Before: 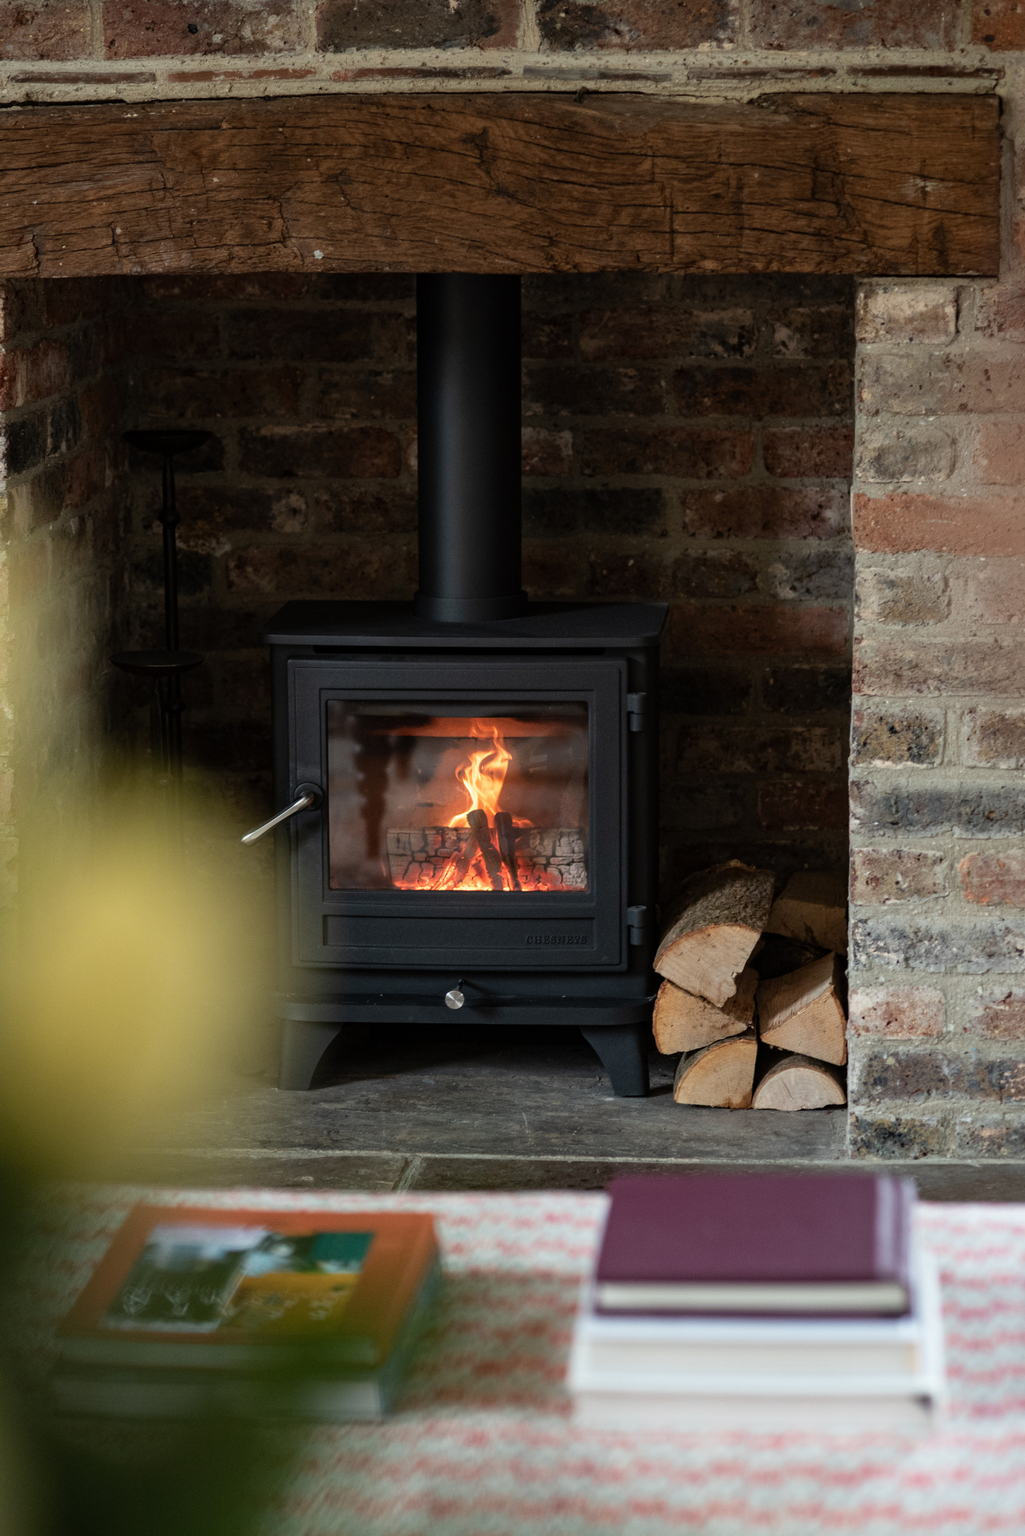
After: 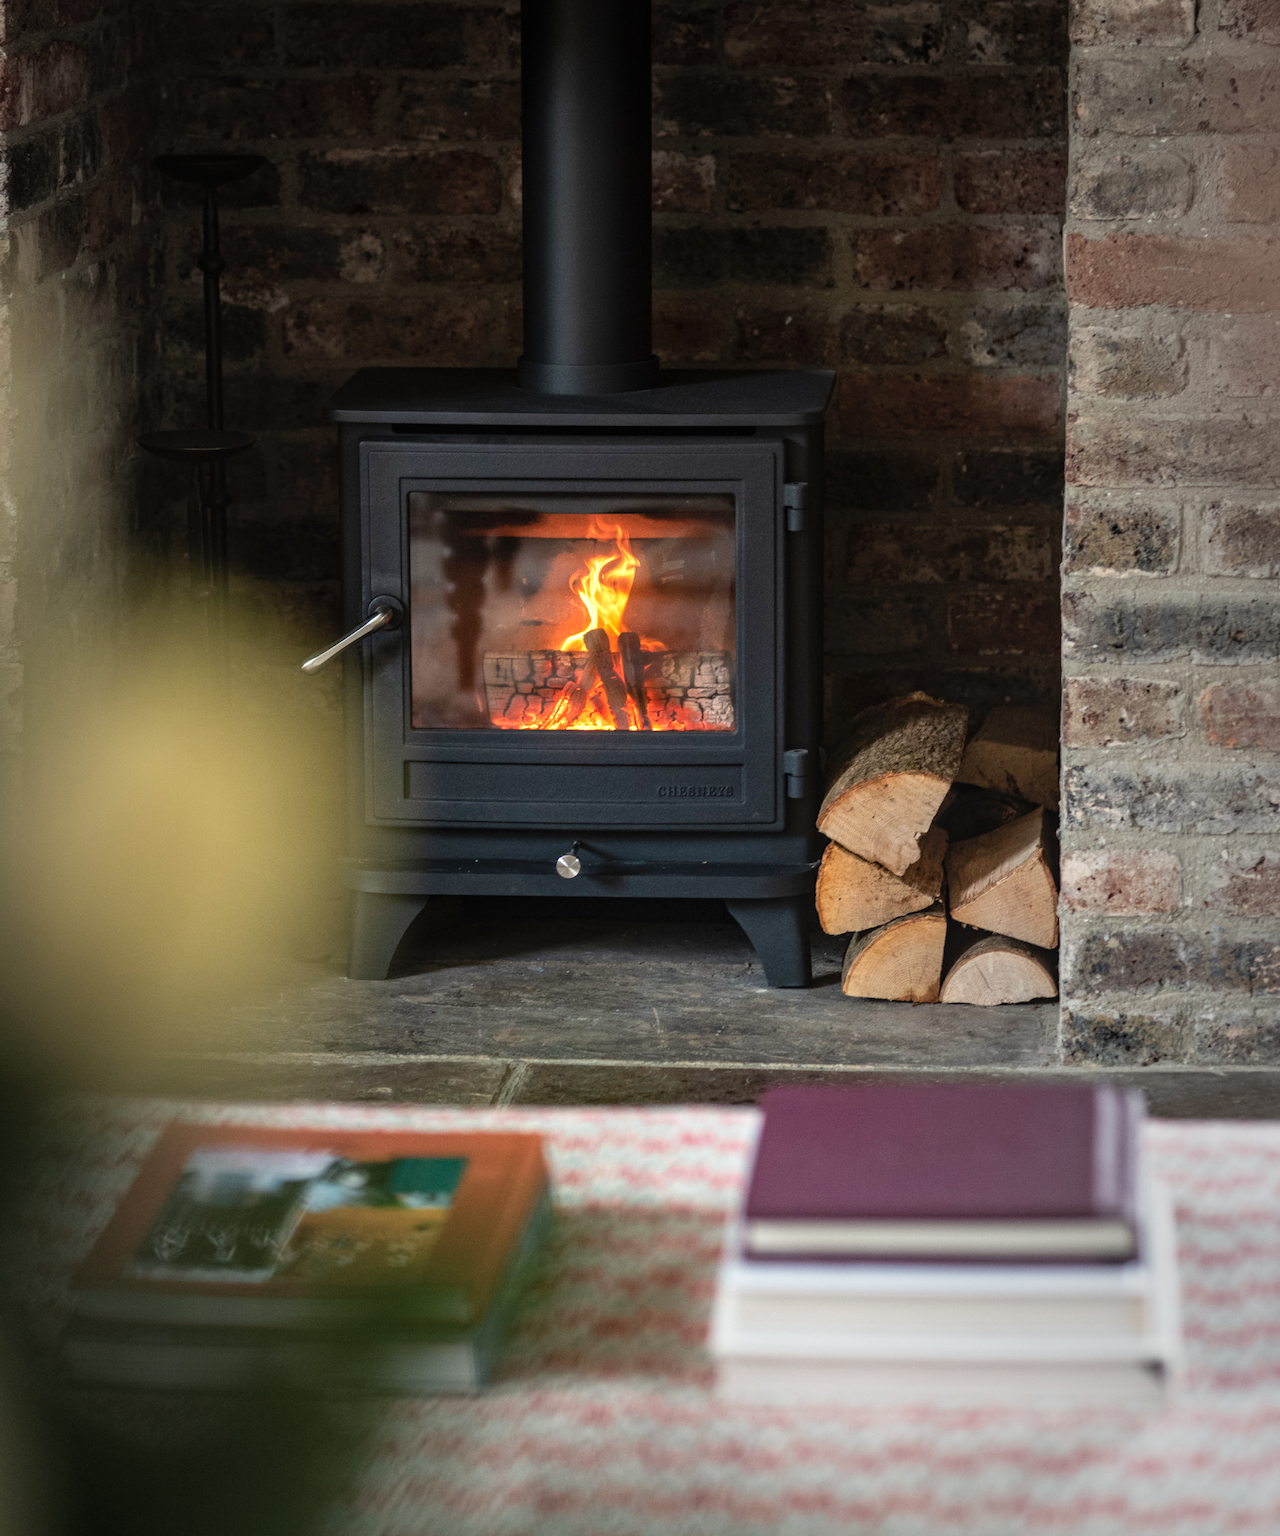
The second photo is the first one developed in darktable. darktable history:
crop and rotate: top 19.994%
exposure: black level correction 0, exposure 0.702 EV, compensate exposure bias true, compensate highlight preservation false
local contrast: detail 109%
vignetting: fall-off start 16.13%, fall-off radius 100.59%, width/height ratio 0.713
color balance rgb: highlights gain › chroma 1.415%, highlights gain › hue 51.46°, perceptual saturation grading › global saturation -3.383%, perceptual saturation grading › shadows -1.082%, global vibrance 50.095%
